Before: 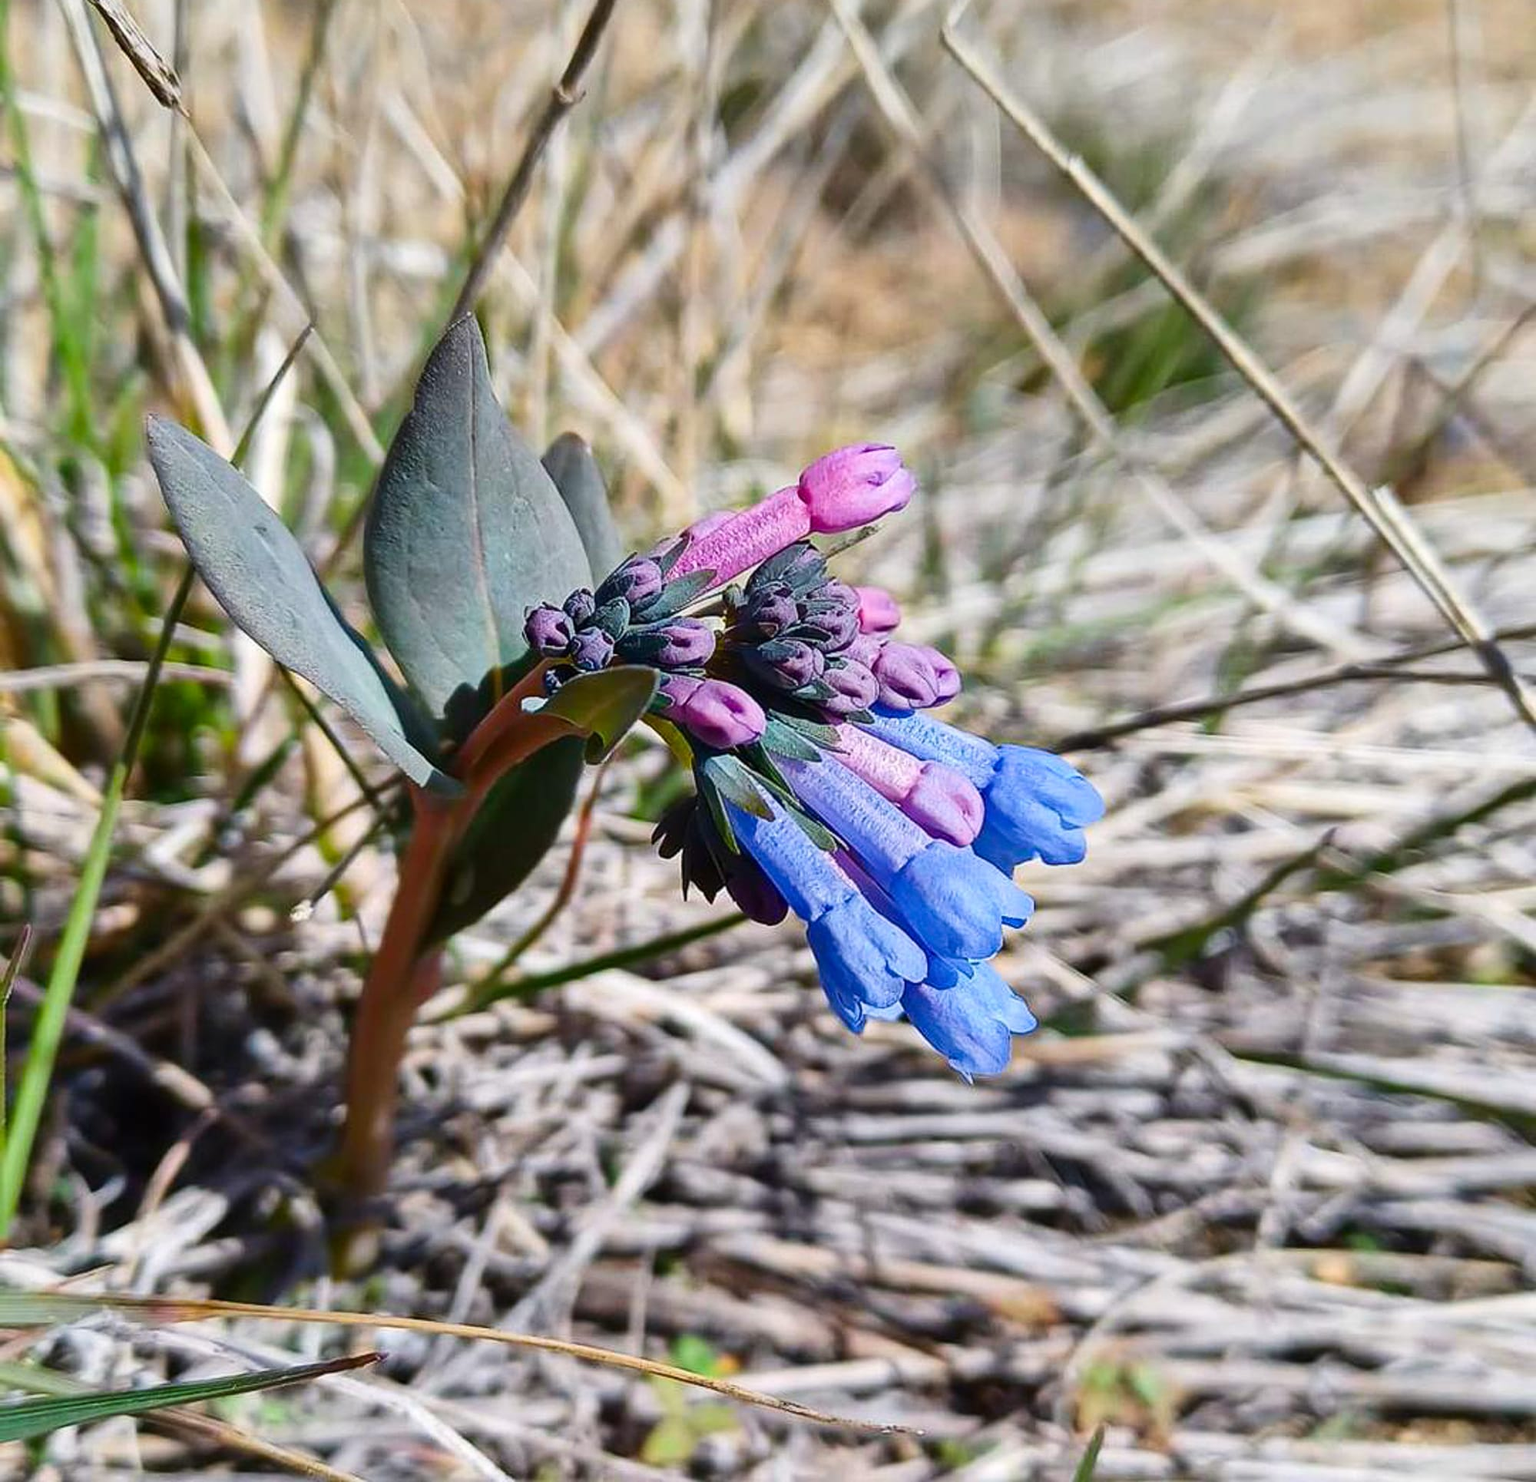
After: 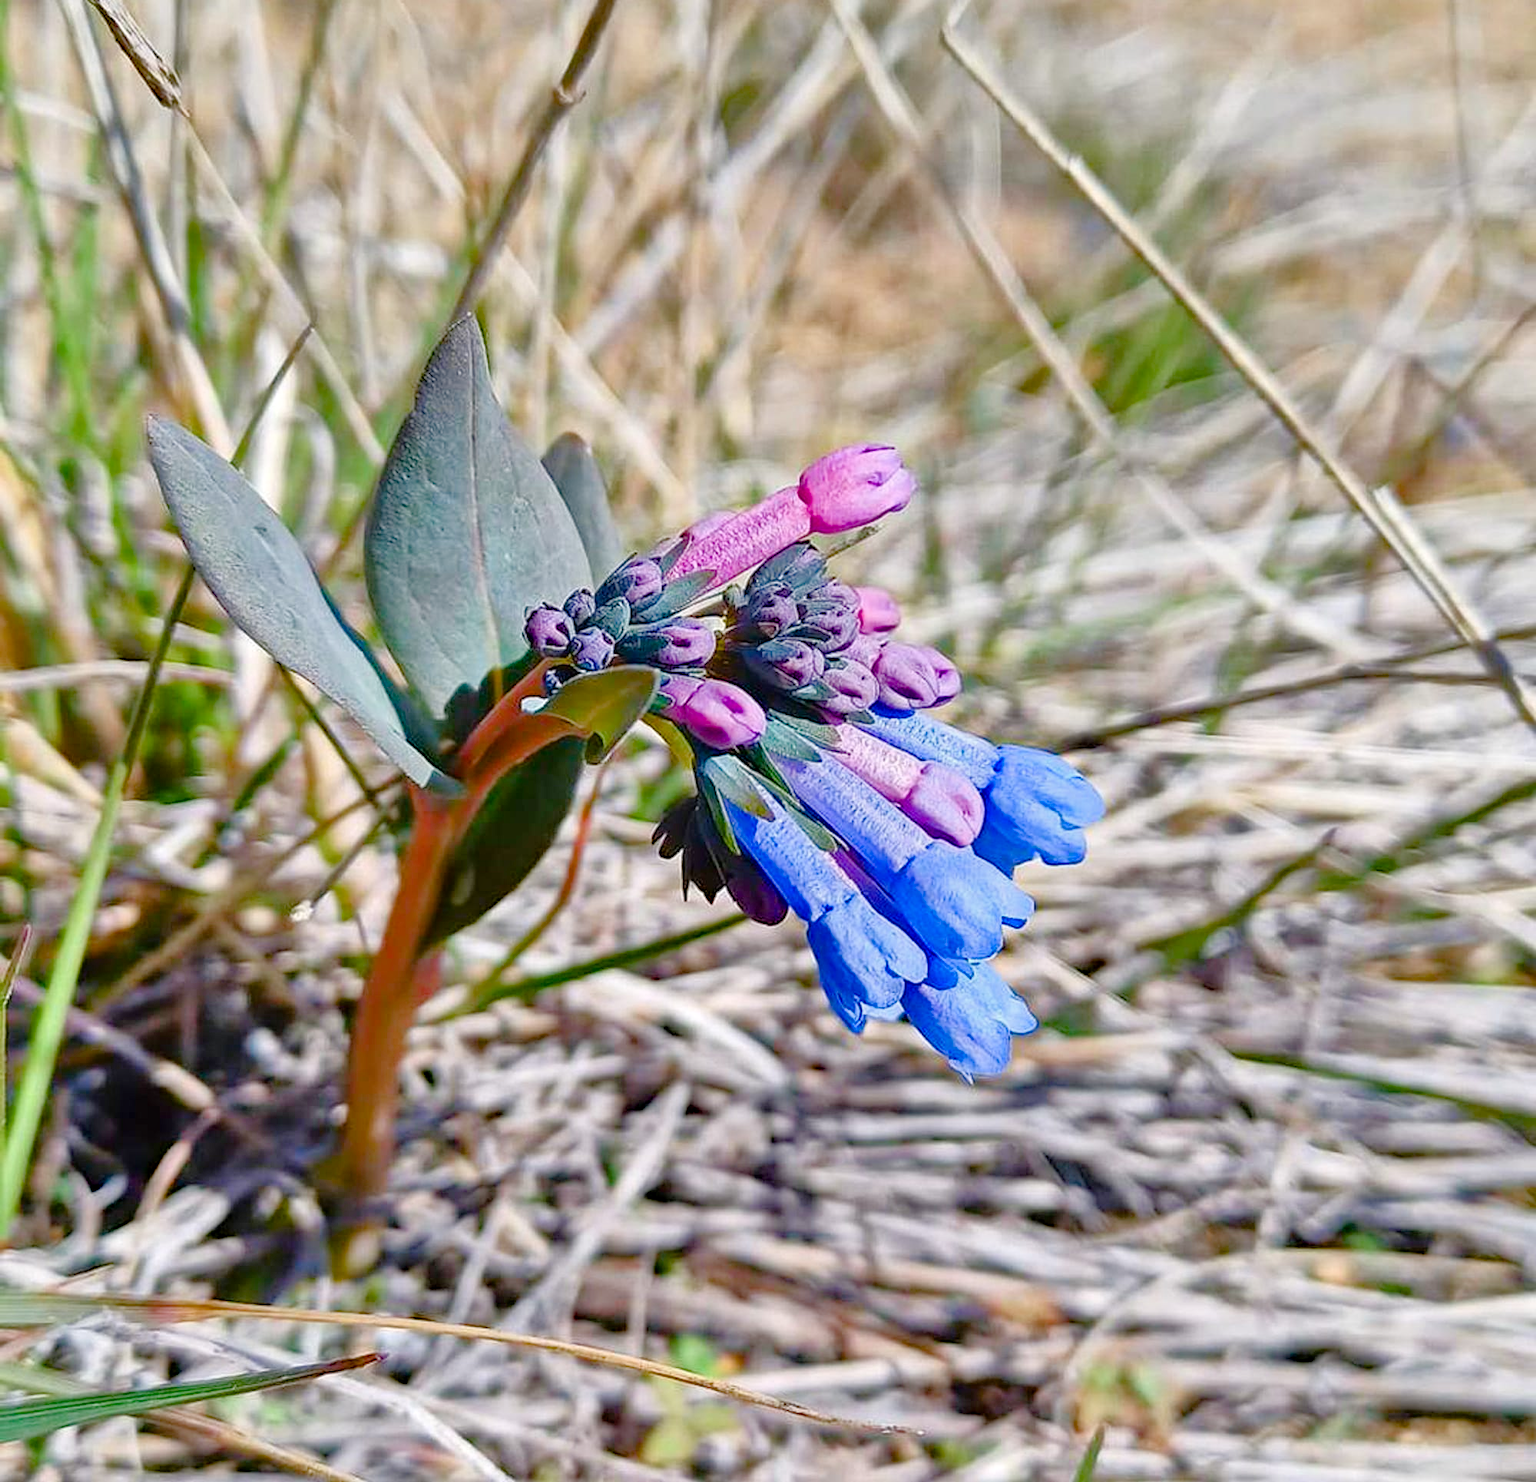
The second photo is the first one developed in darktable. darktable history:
haze removal: compatibility mode true, adaptive false
color balance rgb: shadows lift › chroma 1%, shadows lift › hue 113°, highlights gain › chroma 0.2%, highlights gain › hue 333°, perceptual saturation grading › global saturation 20%, perceptual saturation grading › highlights -50%, perceptual saturation grading › shadows 25%, contrast -10%
tone equalizer: -7 EV 0.15 EV, -6 EV 0.6 EV, -5 EV 1.15 EV, -4 EV 1.33 EV, -3 EV 1.15 EV, -2 EV 0.6 EV, -1 EV 0.15 EV, mask exposure compensation -0.5 EV
exposure: exposure 0.207 EV, compensate highlight preservation false
